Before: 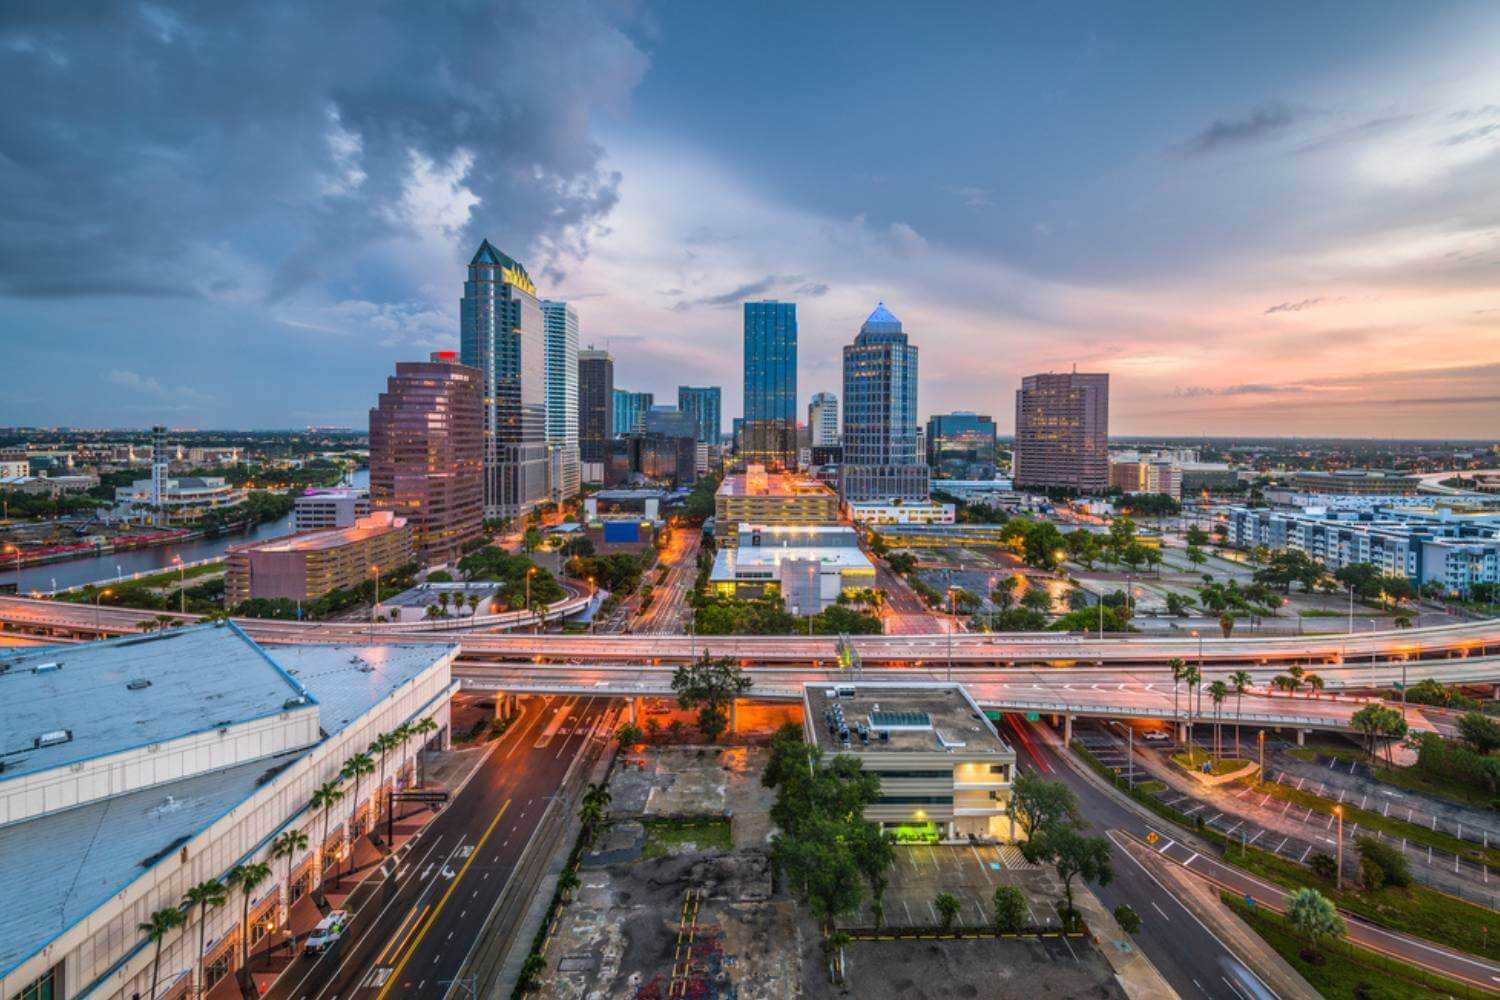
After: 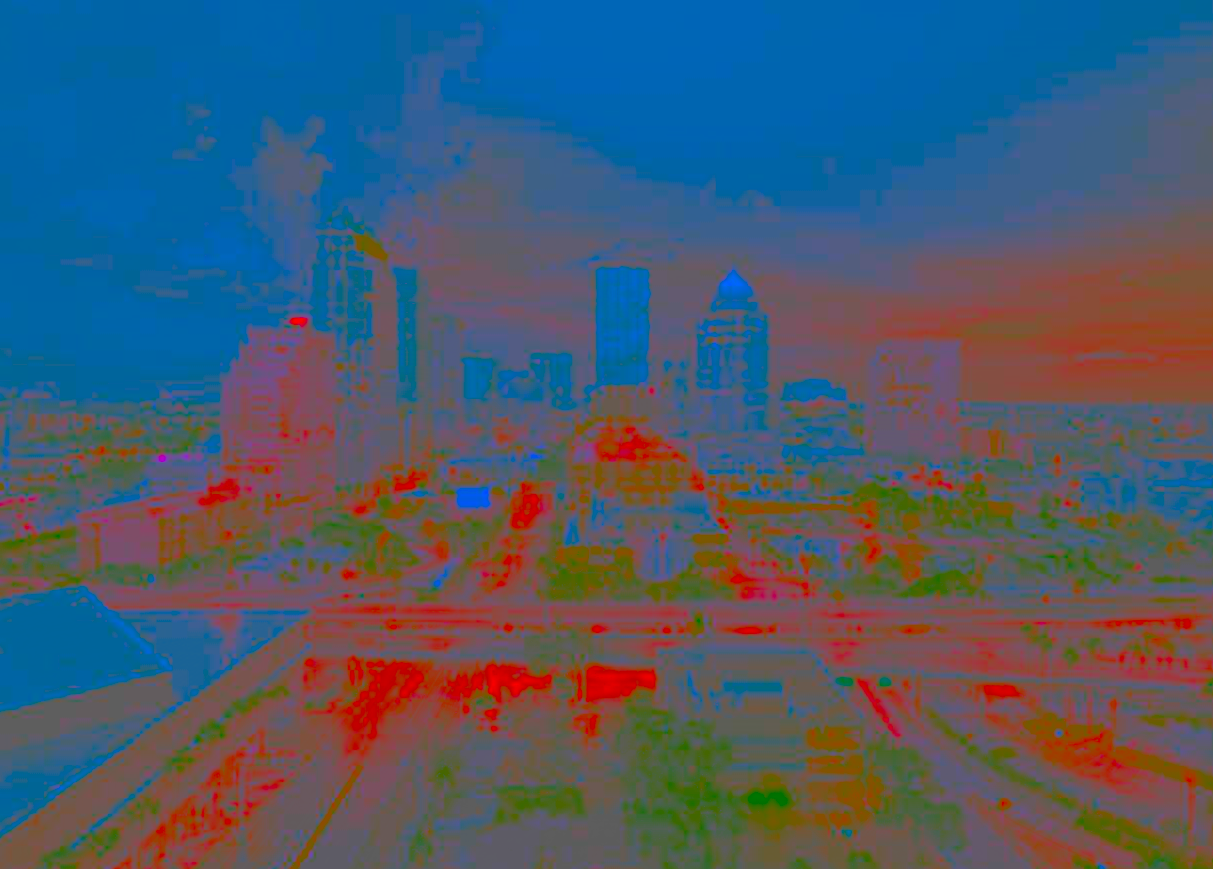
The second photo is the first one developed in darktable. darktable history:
crop: left 9.929%, top 3.475%, right 9.188%, bottom 9.529%
contrast brightness saturation: contrast -0.99, brightness -0.17, saturation 0.75
